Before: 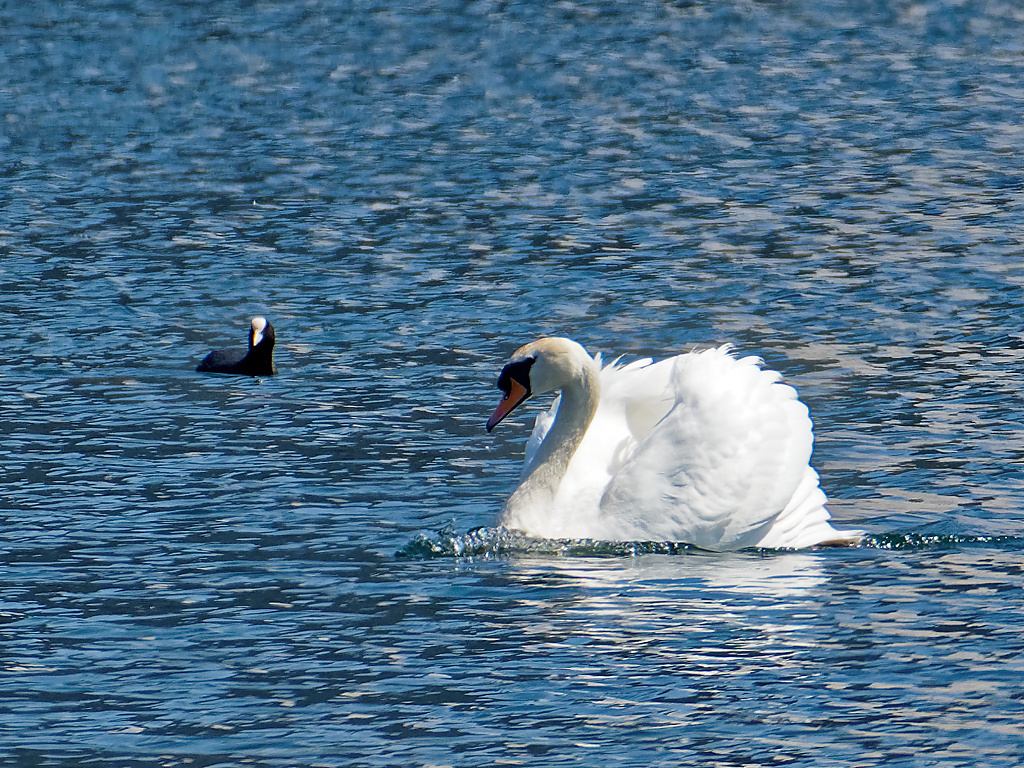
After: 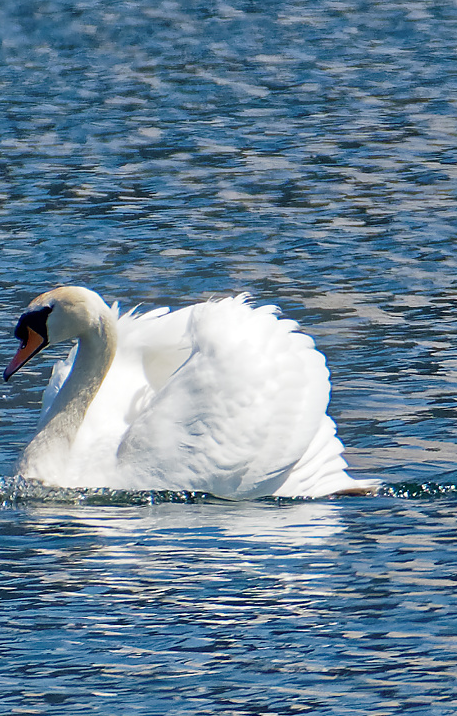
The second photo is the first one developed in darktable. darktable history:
crop: left 47.212%, top 6.76%, right 8.098%
